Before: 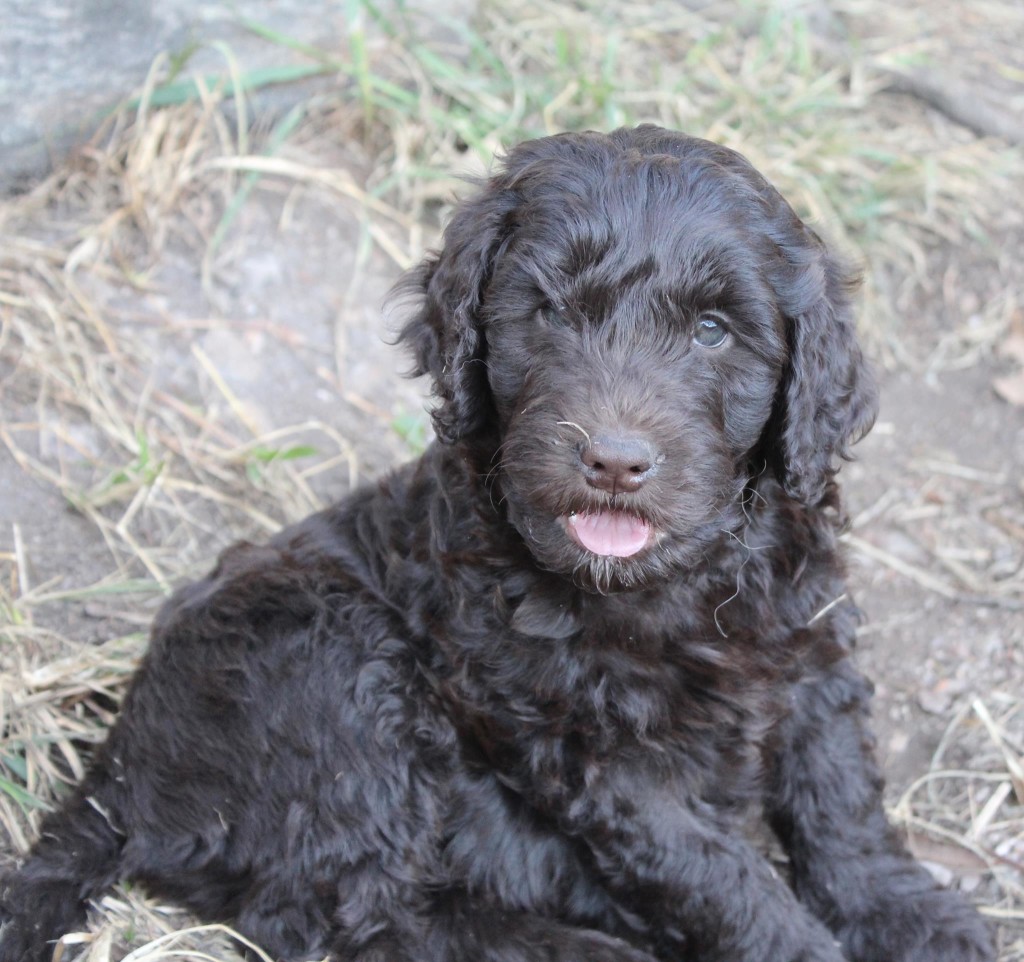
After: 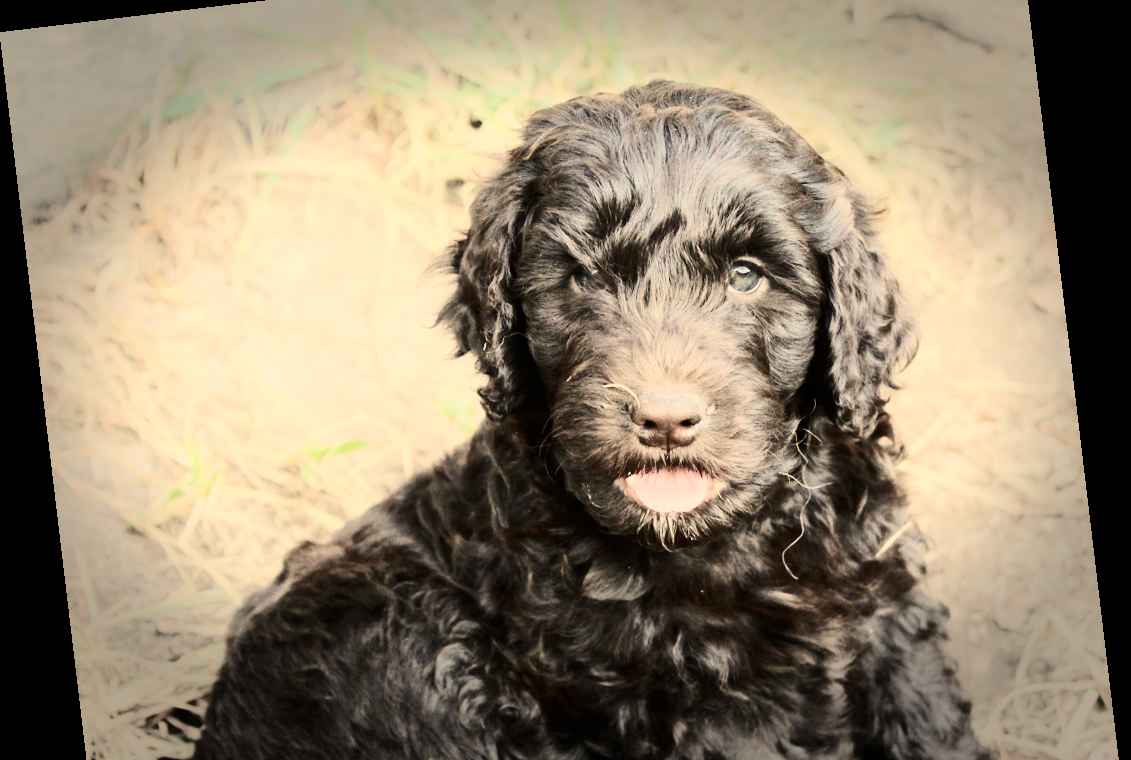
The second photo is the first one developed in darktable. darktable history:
exposure: black level correction 0.001, exposure 0.3 EV, compensate highlight preservation false
rotate and perspective: rotation -6.83°, automatic cropping off
white balance: red 1.08, blue 0.791
contrast brightness saturation: contrast 0.39, brightness 0.1
color correction: highlights a* 3.84, highlights b* 5.07
filmic rgb: black relative exposure -7.5 EV, white relative exposure 5 EV, hardness 3.31, contrast 1.3, contrast in shadows safe
vignetting: fall-off start 66.7%, fall-off radius 39.74%, brightness -0.576, saturation -0.258, automatic ratio true, width/height ratio 0.671, dithering 16-bit output
crop and rotate: top 8.293%, bottom 20.996%
